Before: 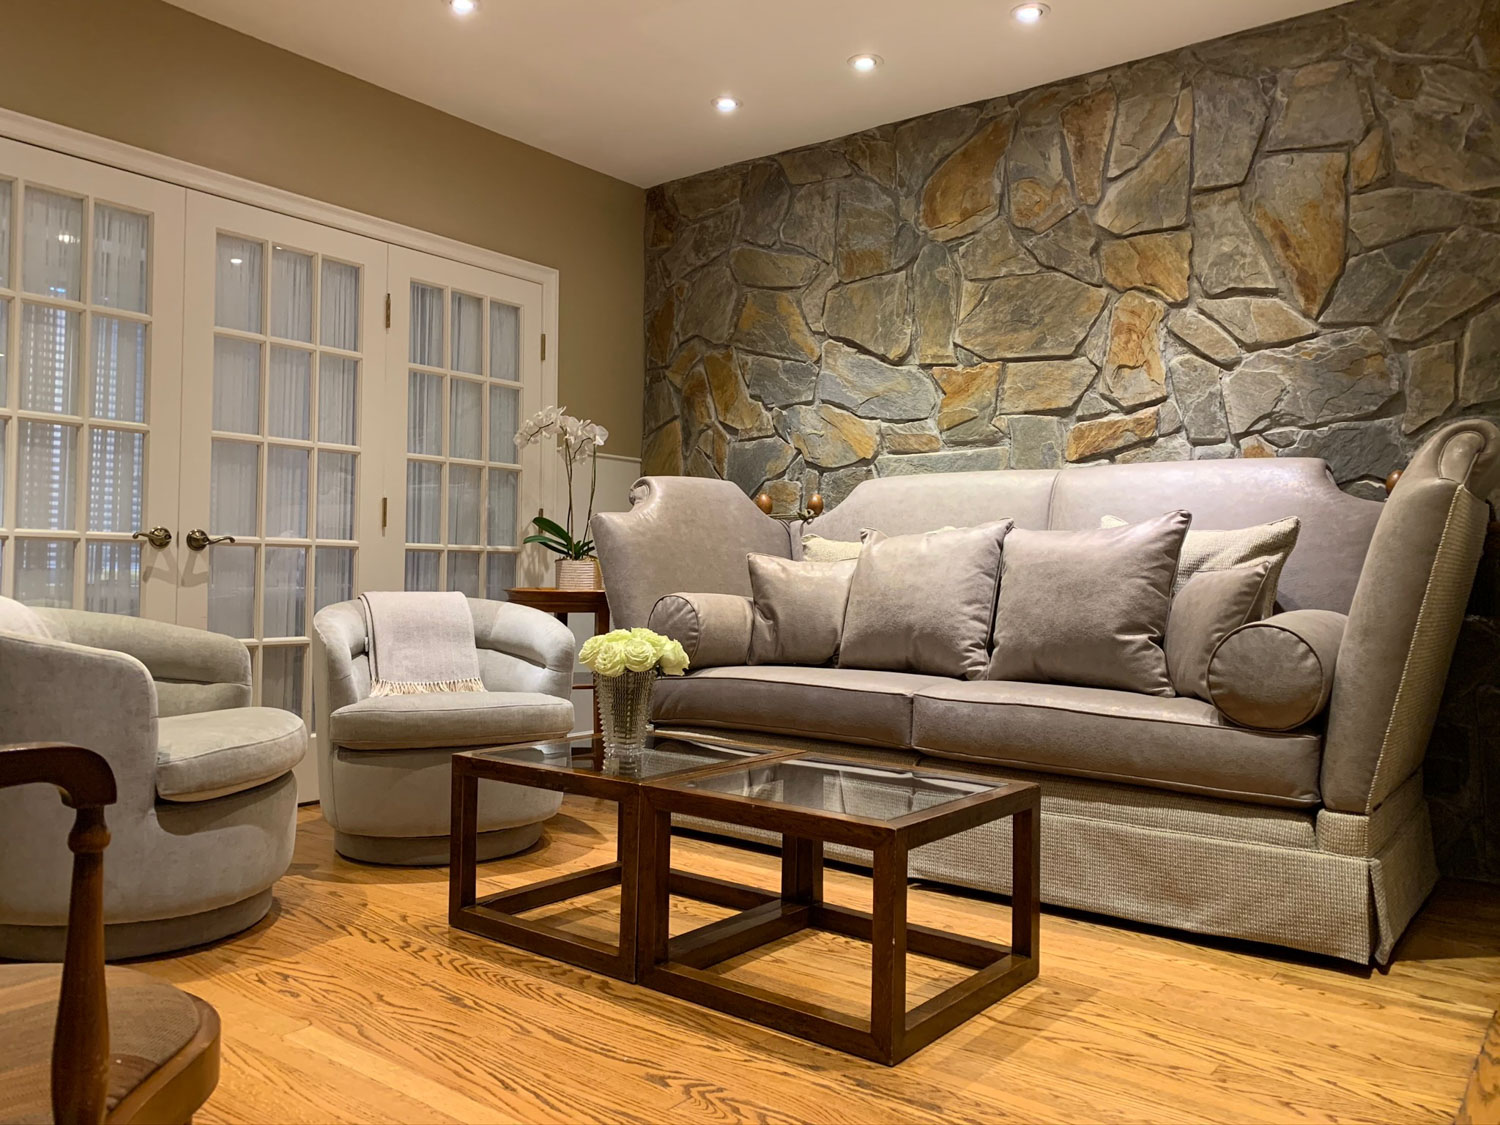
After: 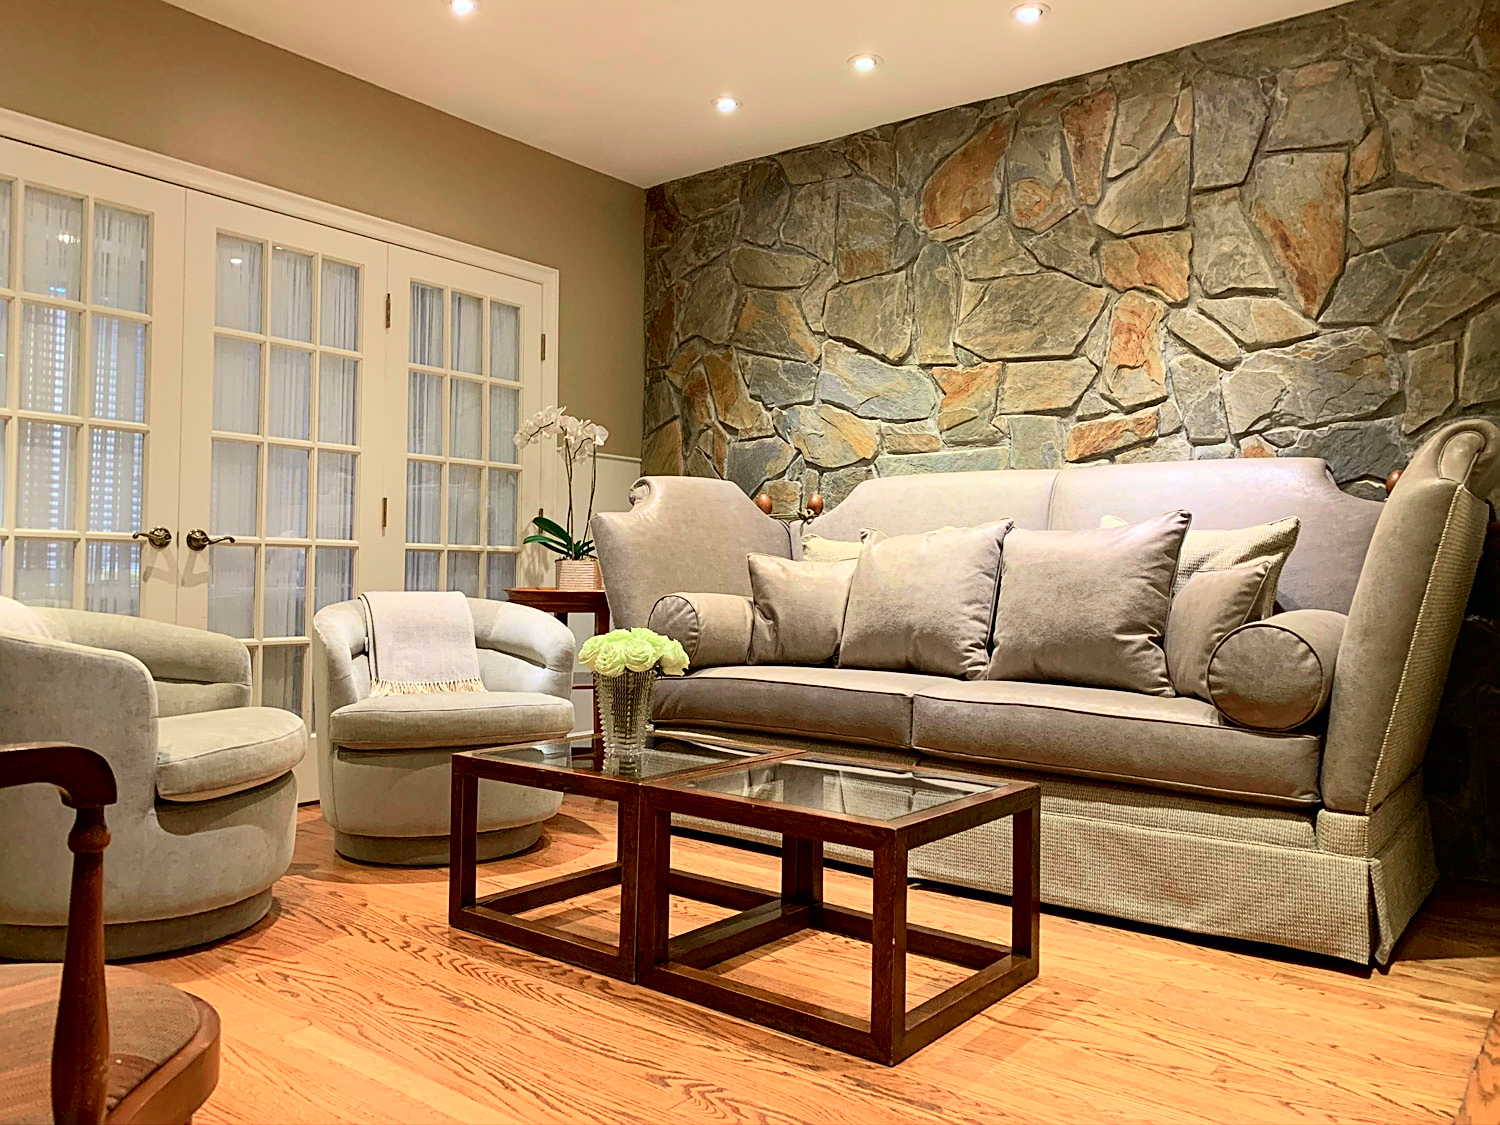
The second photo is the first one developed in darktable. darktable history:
tone curve: curves: ch0 [(0, 0) (0.051, 0.027) (0.096, 0.071) (0.219, 0.248) (0.428, 0.52) (0.596, 0.713) (0.727, 0.823) (0.859, 0.924) (1, 1)]; ch1 [(0, 0) (0.1, 0.038) (0.318, 0.221) (0.413, 0.325) (0.454, 0.41) (0.493, 0.478) (0.503, 0.501) (0.516, 0.515) (0.548, 0.575) (0.561, 0.596) (0.594, 0.647) (0.666, 0.701) (1, 1)]; ch2 [(0, 0) (0.453, 0.44) (0.479, 0.476) (0.504, 0.5) (0.52, 0.526) (0.557, 0.585) (0.583, 0.608) (0.824, 0.815) (1, 1)], color space Lab, independent channels, preserve colors none
sharpen: on, module defaults
